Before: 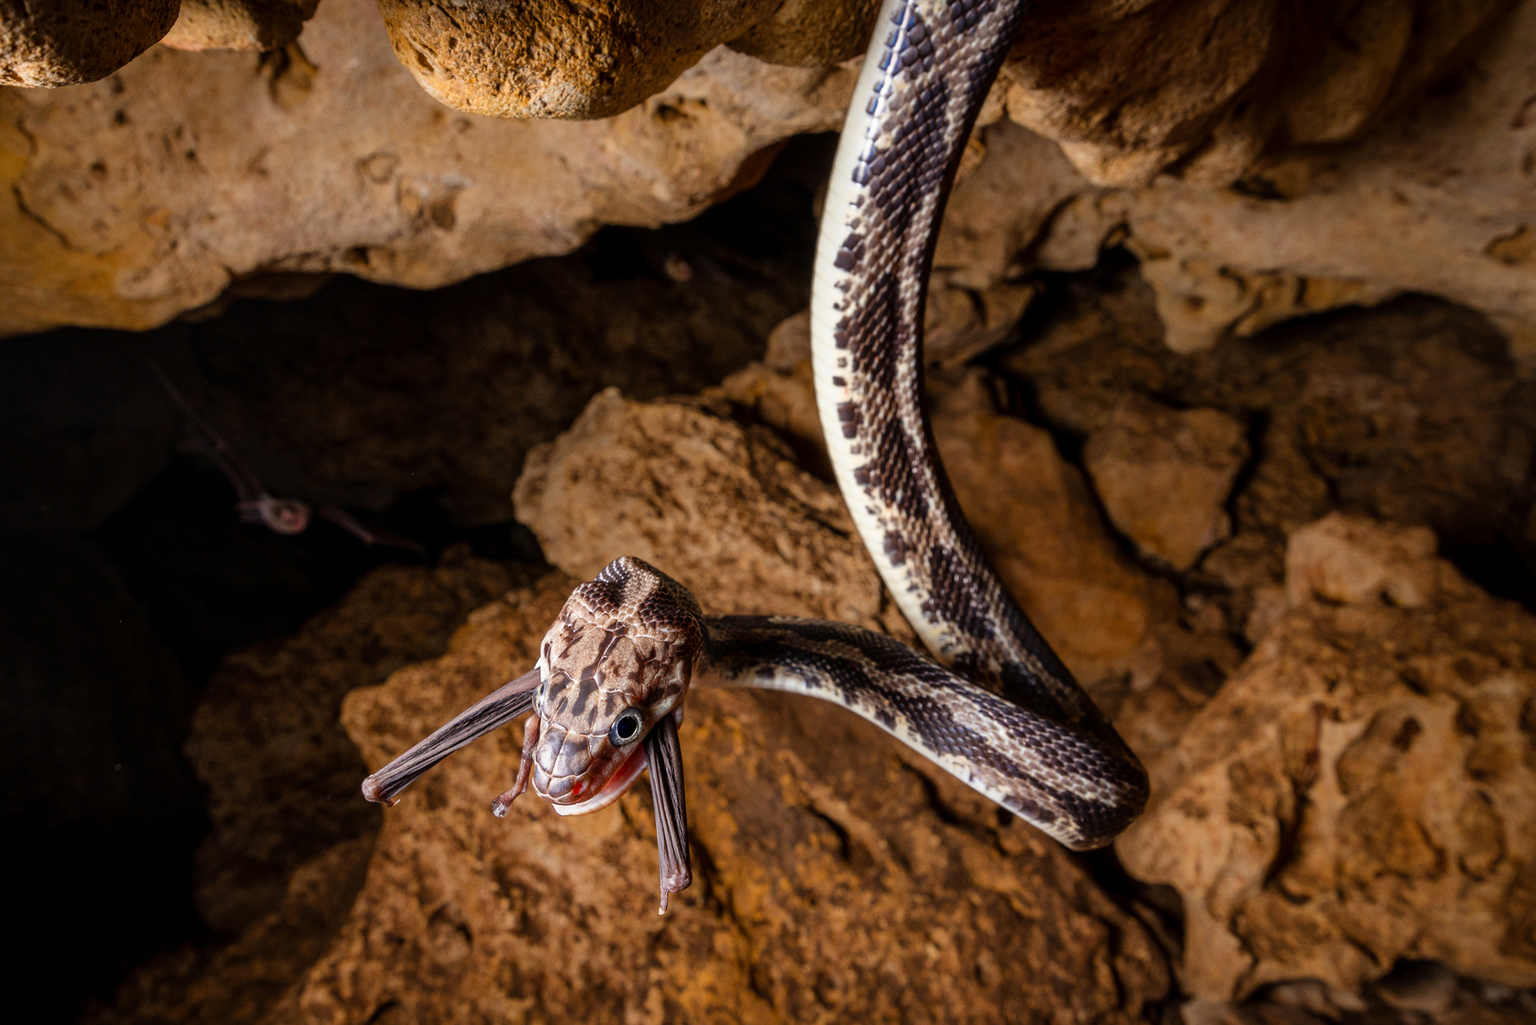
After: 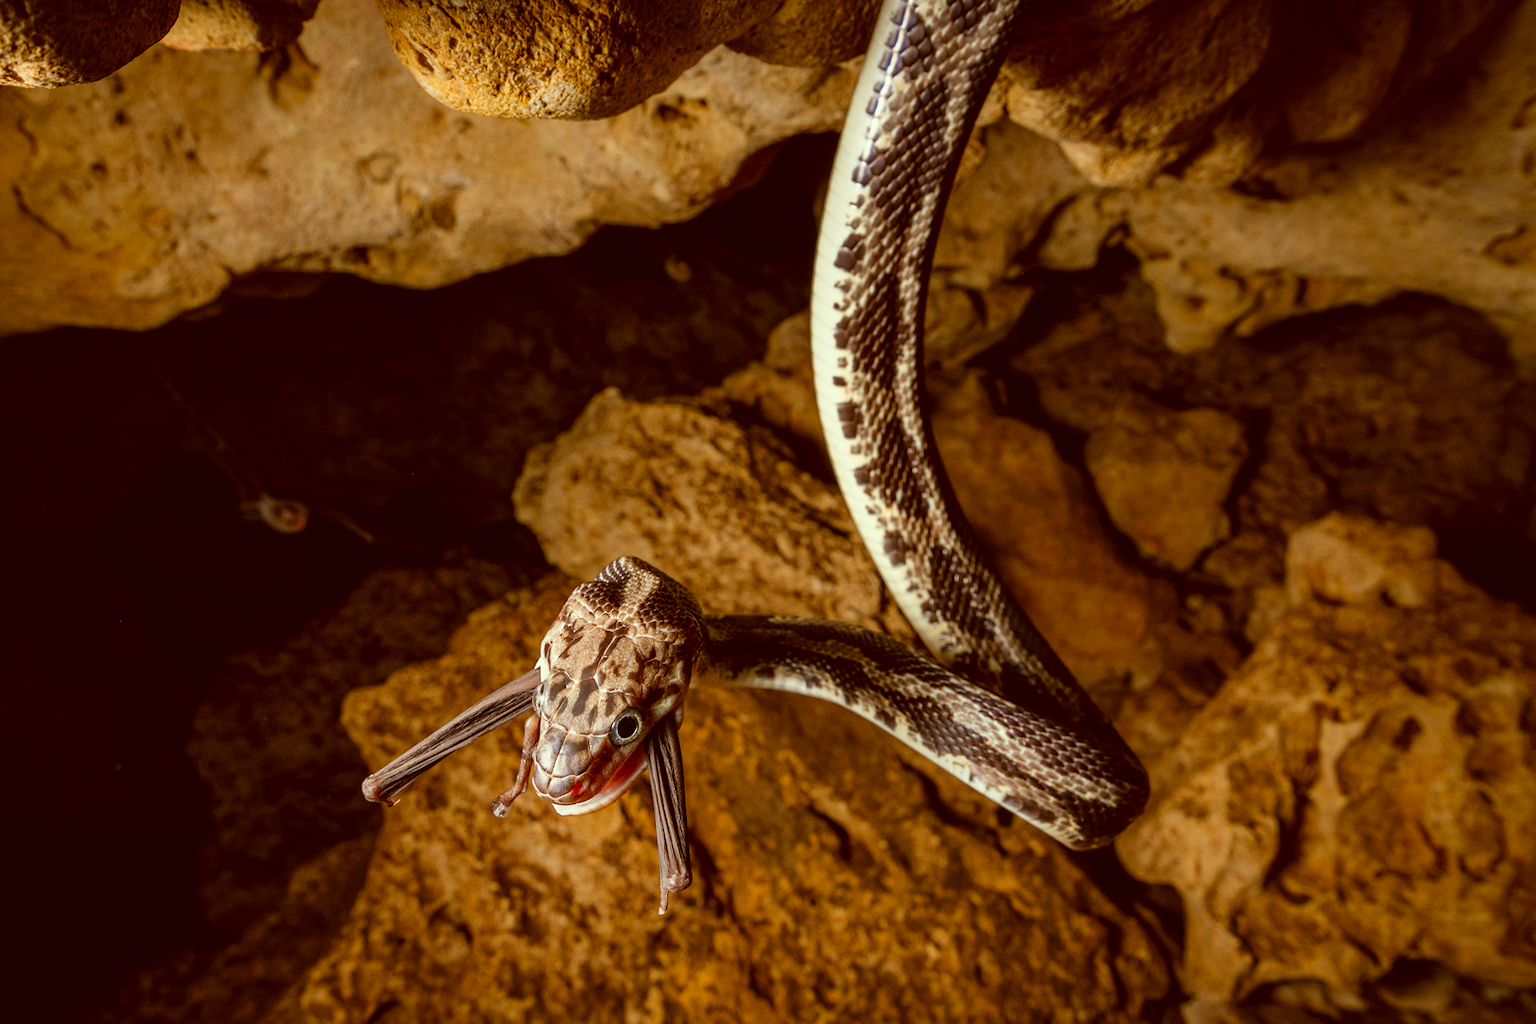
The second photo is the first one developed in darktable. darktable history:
color correction: highlights a* -6.21, highlights b* 9.32, shadows a* 10.5, shadows b* 24.09
